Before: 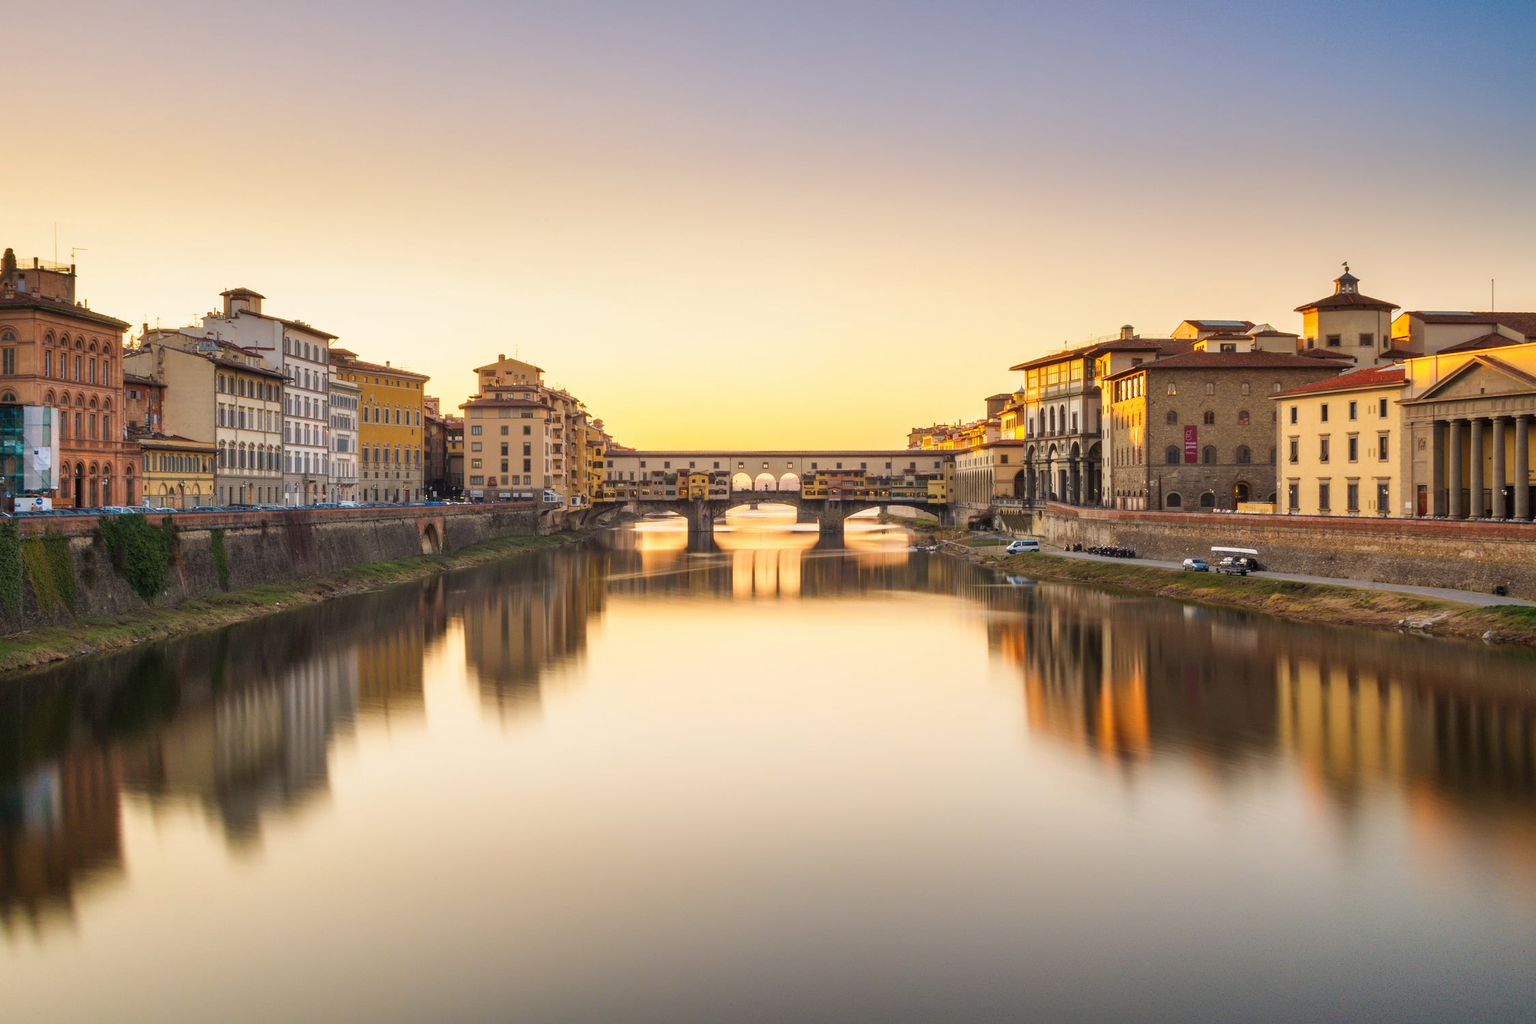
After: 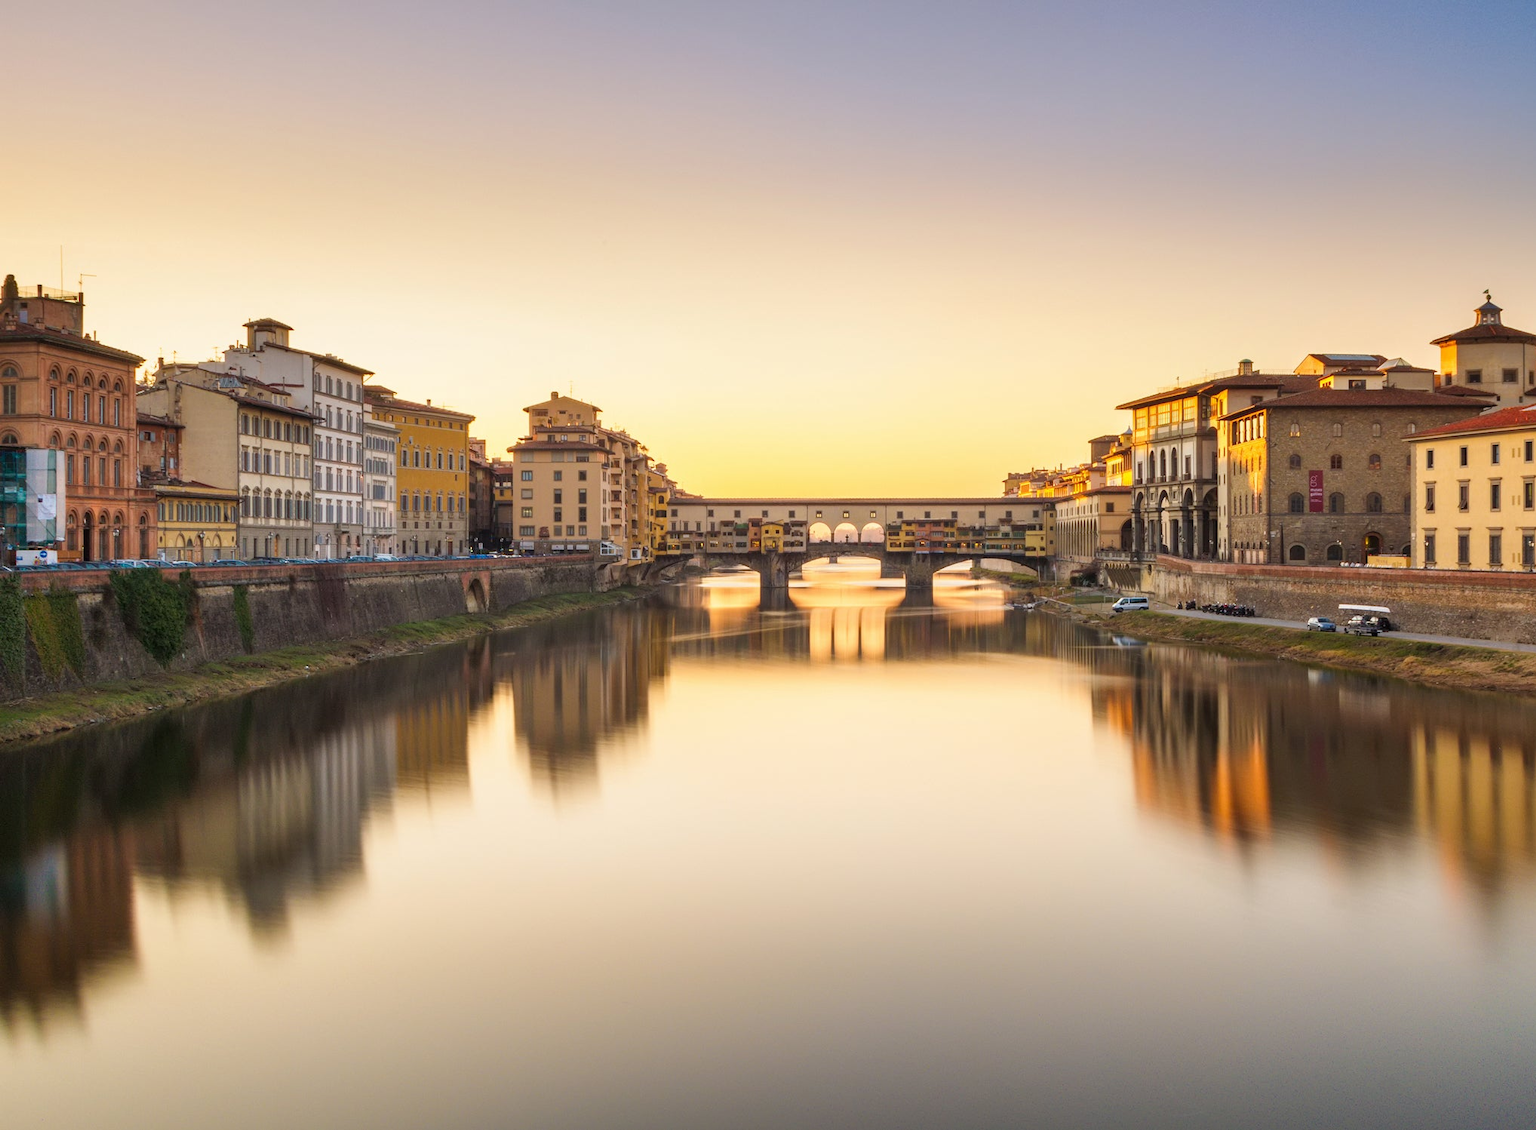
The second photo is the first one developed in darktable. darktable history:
crop: right 9.477%, bottom 0.049%
